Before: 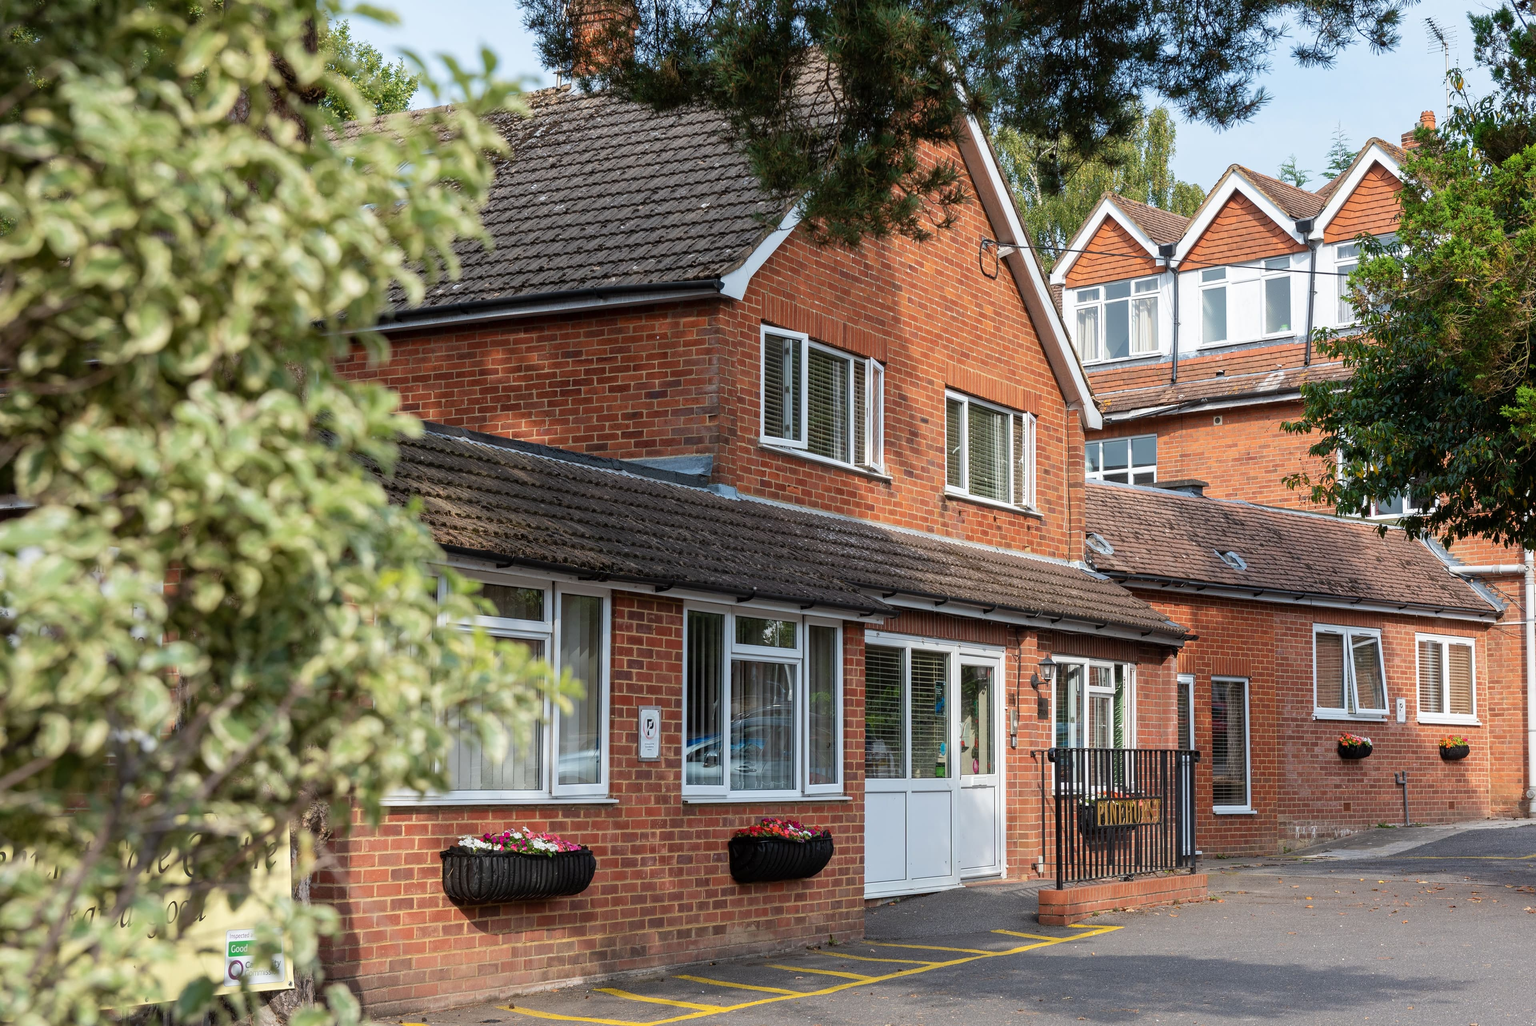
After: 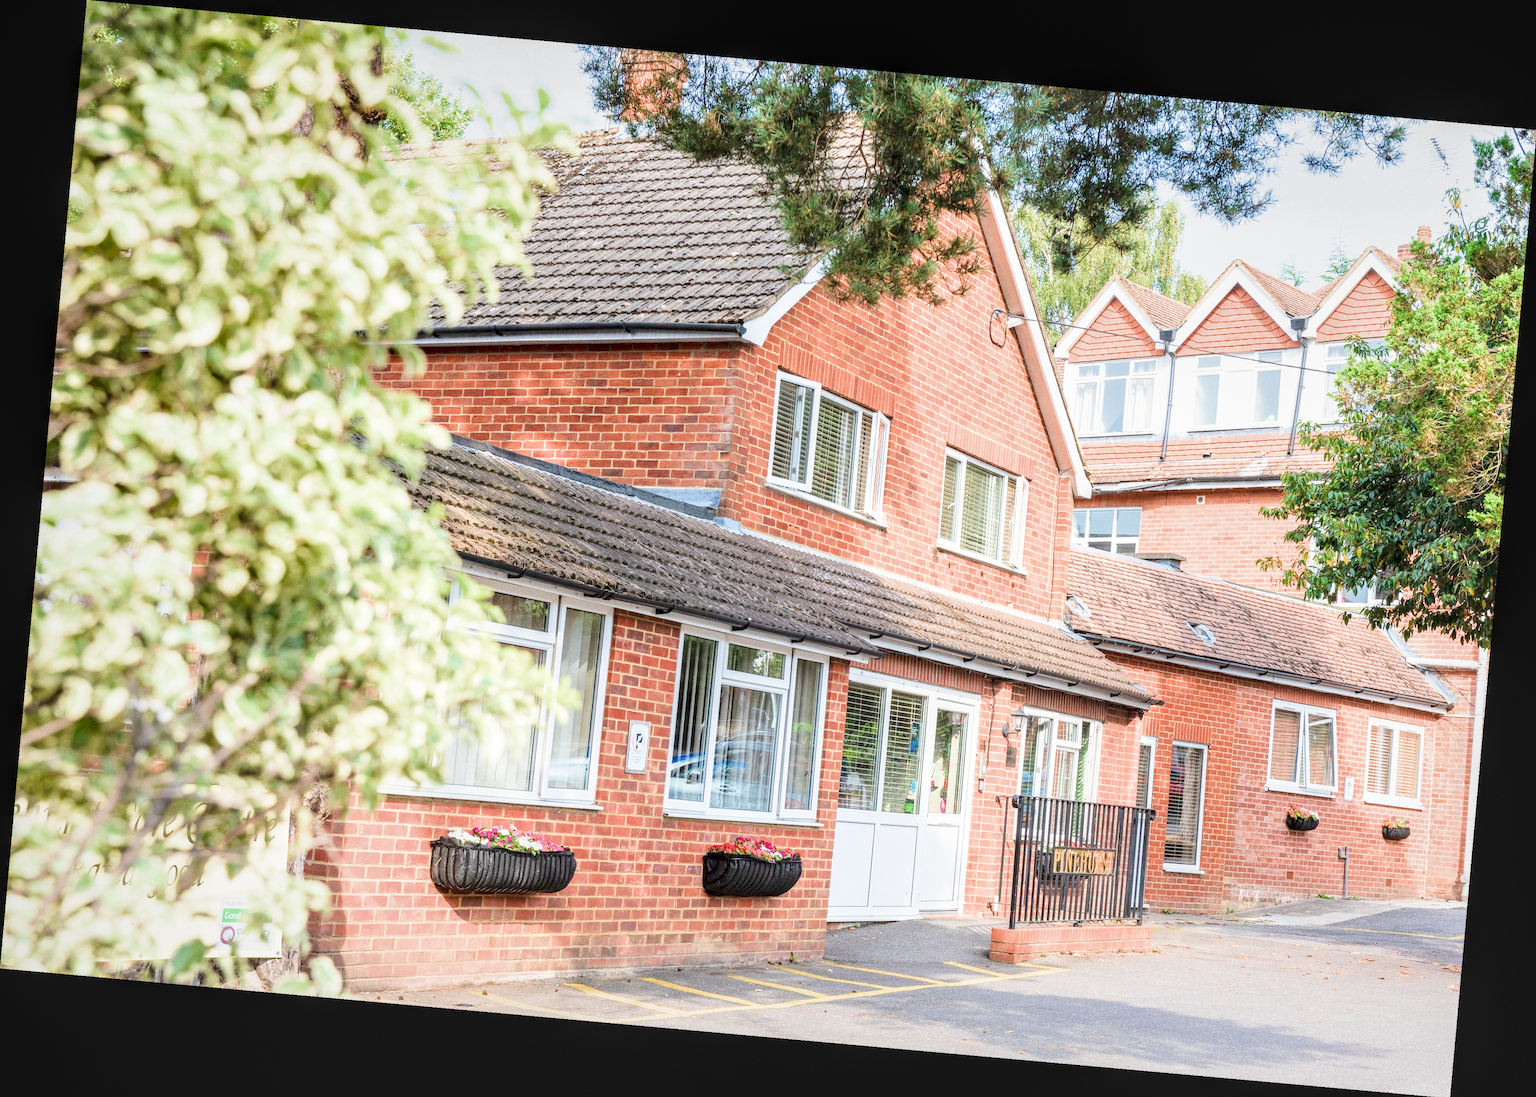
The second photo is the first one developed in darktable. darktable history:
exposure: exposure 0.515 EV, compensate highlight preservation false
white balance: emerald 1
filmic rgb: middle gray luminance 4.29%, black relative exposure -13 EV, white relative exposure 5 EV, threshold 6 EV, target black luminance 0%, hardness 5.19, latitude 59.69%, contrast 0.767, highlights saturation mix 5%, shadows ↔ highlights balance 25.95%, add noise in highlights 0, color science v3 (2019), use custom middle-gray values true, iterations of high-quality reconstruction 0, contrast in highlights soft, enable highlight reconstruction true
contrast brightness saturation: contrast 0.15, brightness 0.05
grain: coarseness 0.09 ISO
rotate and perspective: rotation 5.12°, automatic cropping off
local contrast: on, module defaults
